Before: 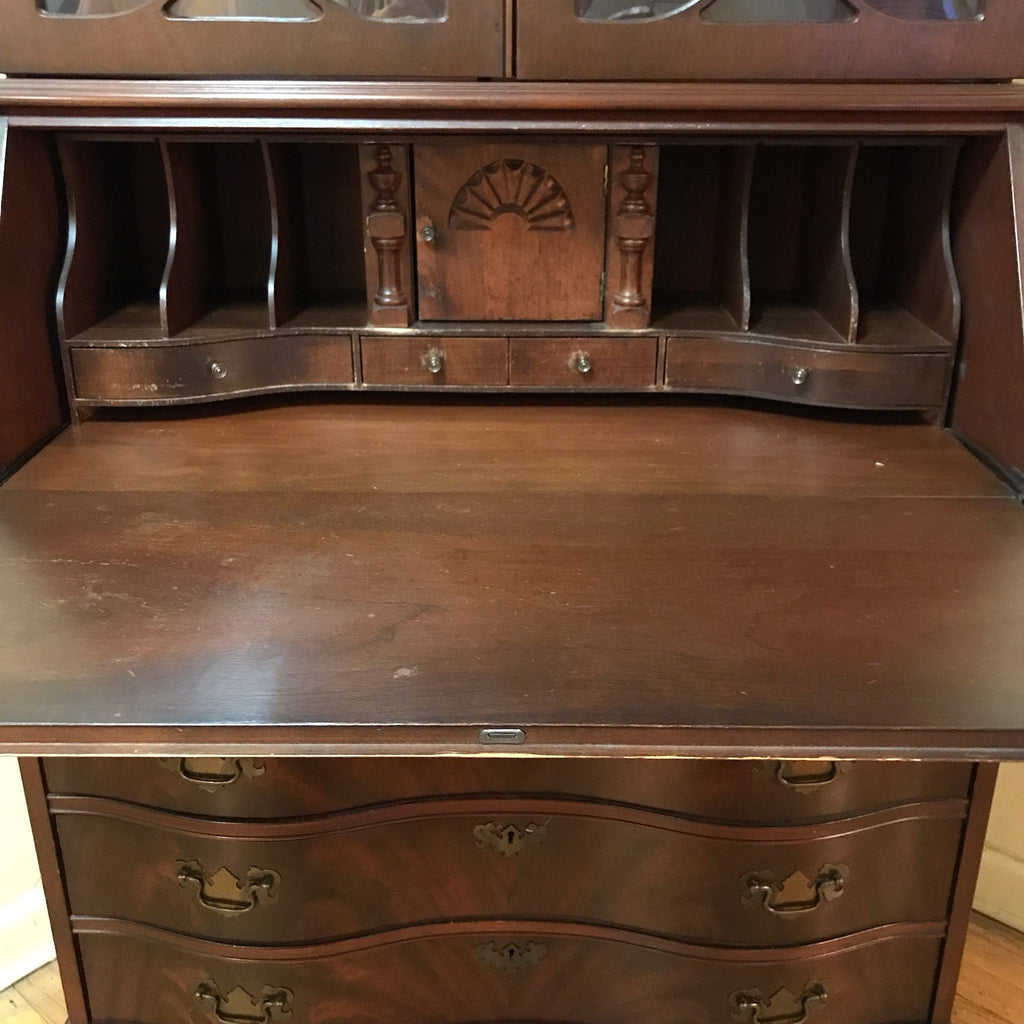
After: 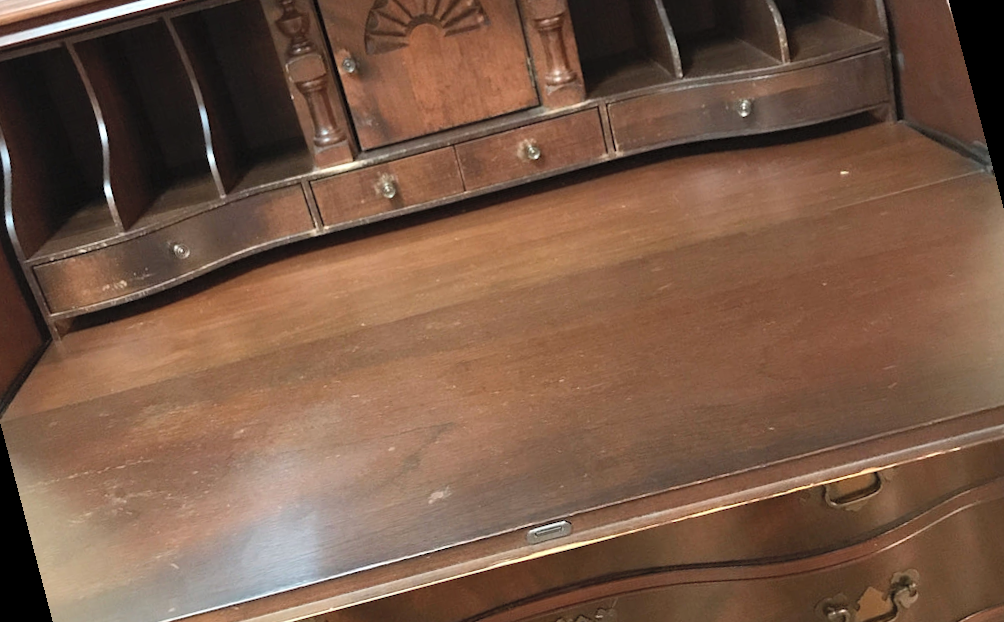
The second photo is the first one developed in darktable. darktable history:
contrast brightness saturation: contrast 0.14, brightness 0.21
rotate and perspective: rotation -14.8°, crop left 0.1, crop right 0.903, crop top 0.25, crop bottom 0.748
